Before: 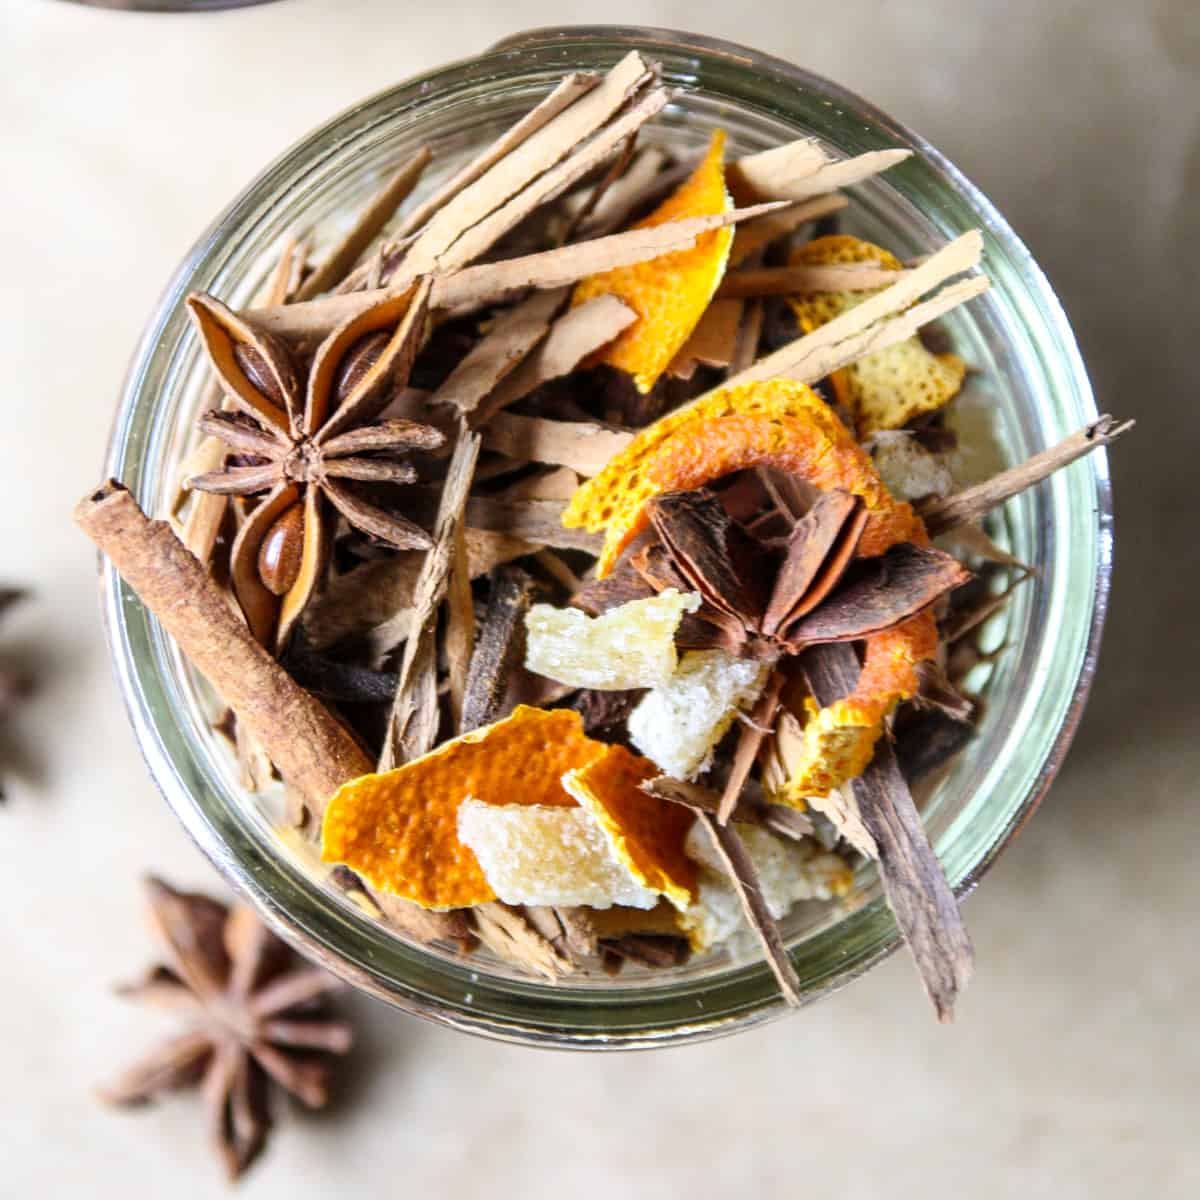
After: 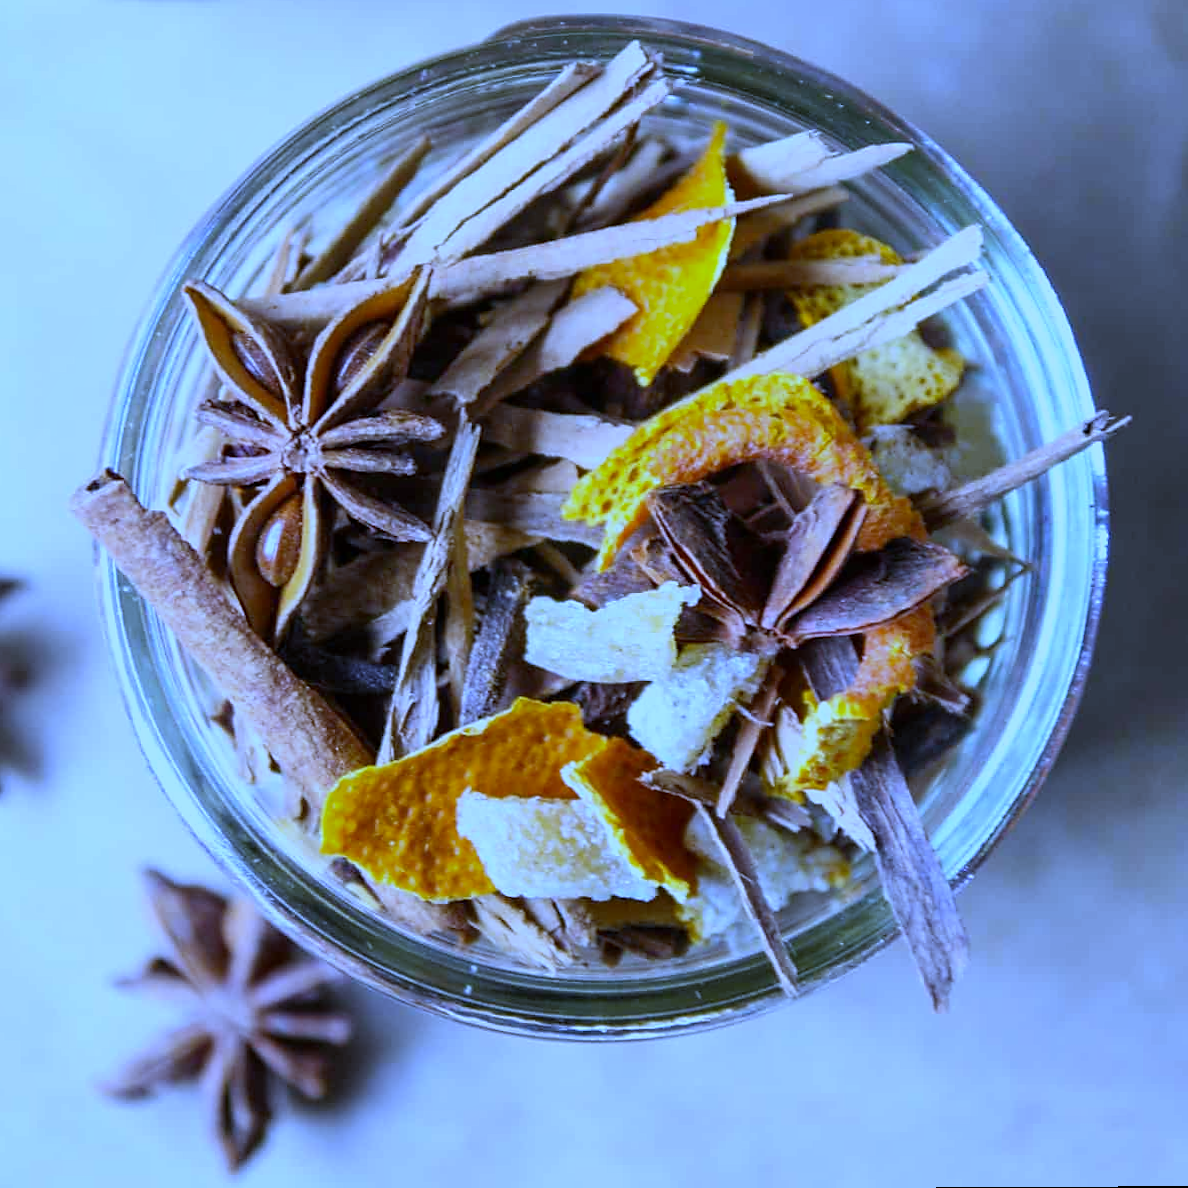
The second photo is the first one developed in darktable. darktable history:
shadows and highlights: radius 121.13, shadows 21.4, white point adjustment -9.72, highlights -14.39, soften with gaussian
rotate and perspective: rotation 0.174°, lens shift (vertical) 0.013, lens shift (horizontal) 0.019, shear 0.001, automatic cropping original format, crop left 0.007, crop right 0.991, crop top 0.016, crop bottom 0.997
white balance: red 0.766, blue 1.537
sharpen: radius 1.458, amount 0.398, threshold 1.271
